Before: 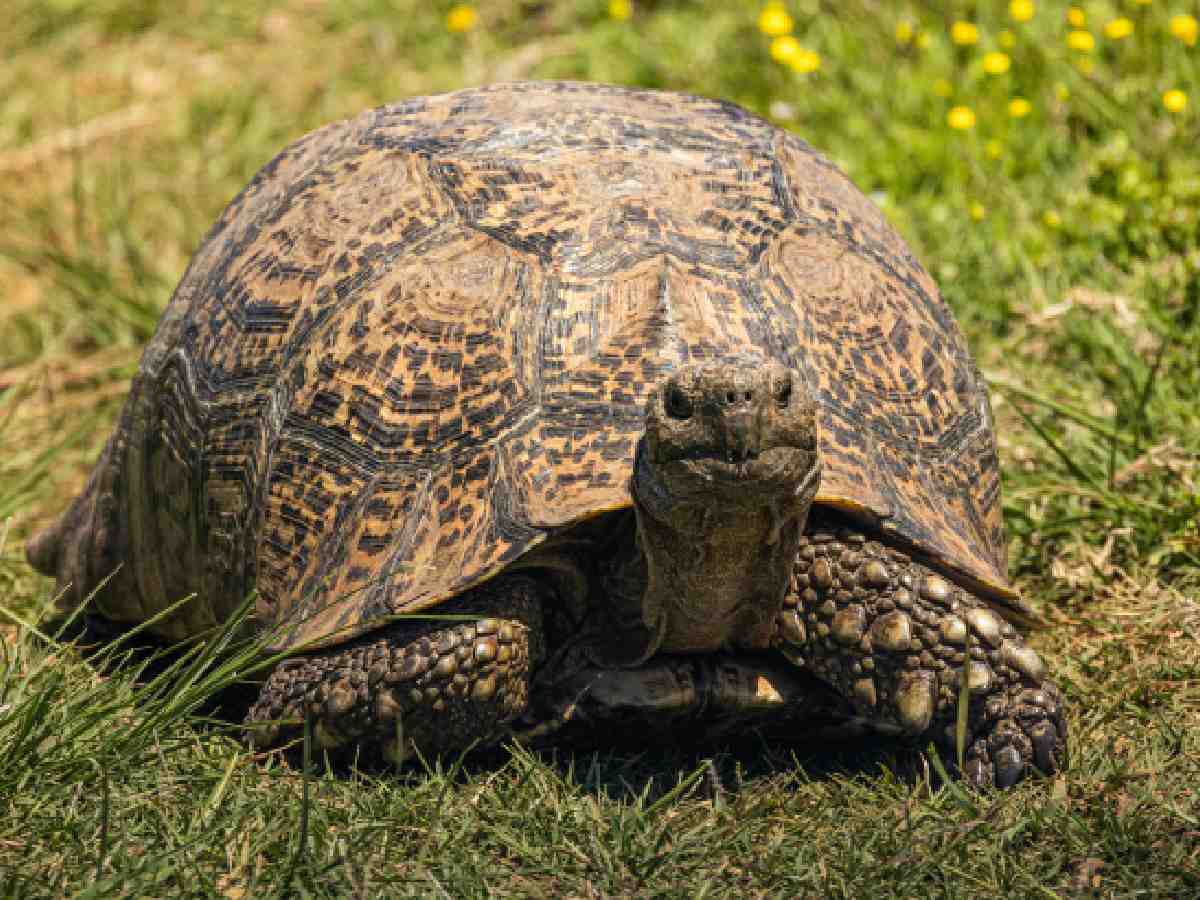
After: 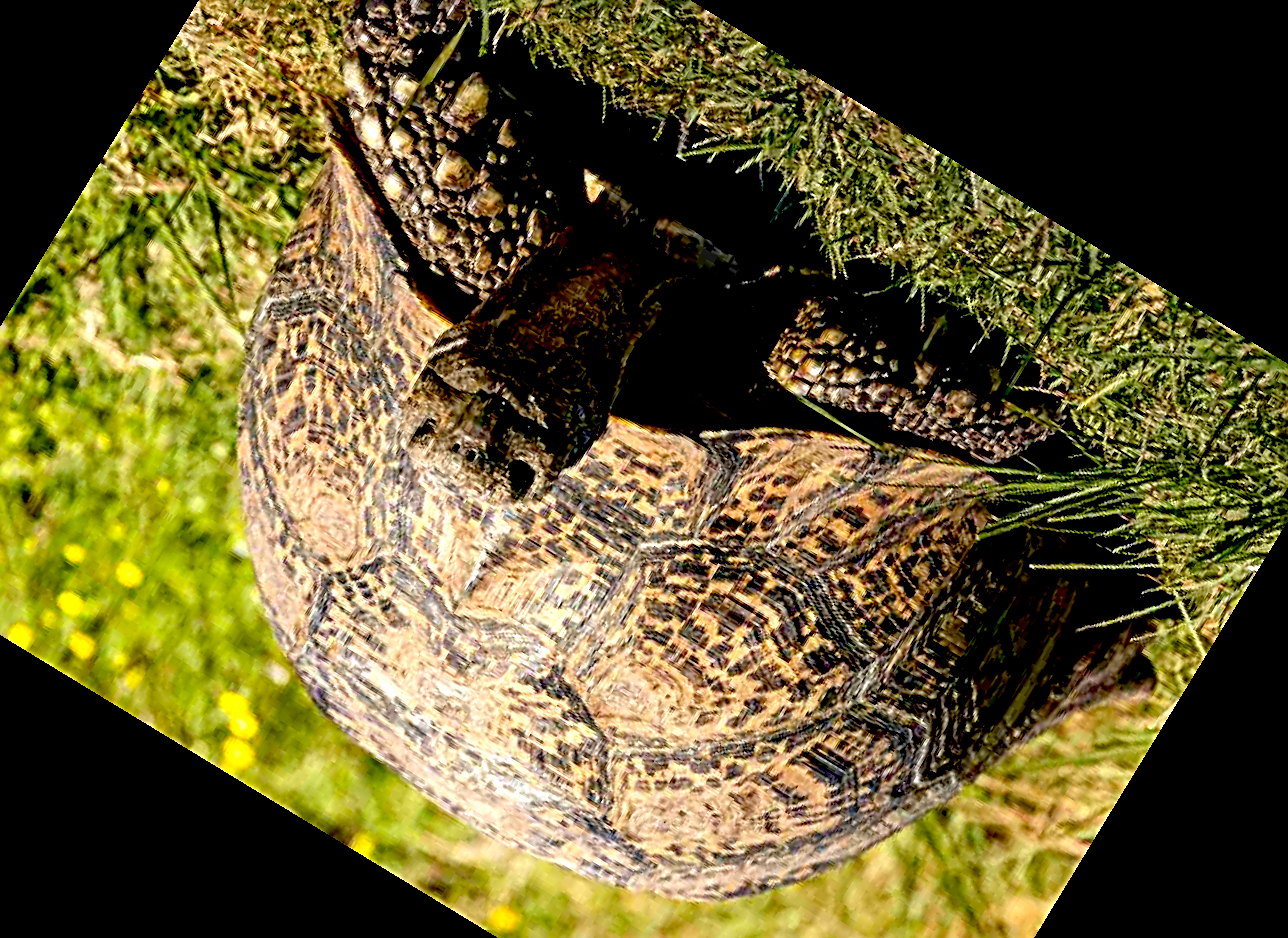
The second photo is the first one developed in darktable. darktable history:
exposure: black level correction 0.04, exposure 0.5 EV, compensate highlight preservation false
crop and rotate: angle 148.68°, left 9.111%, top 15.603%, right 4.588%, bottom 17.041%
sharpen: radius 3.119
